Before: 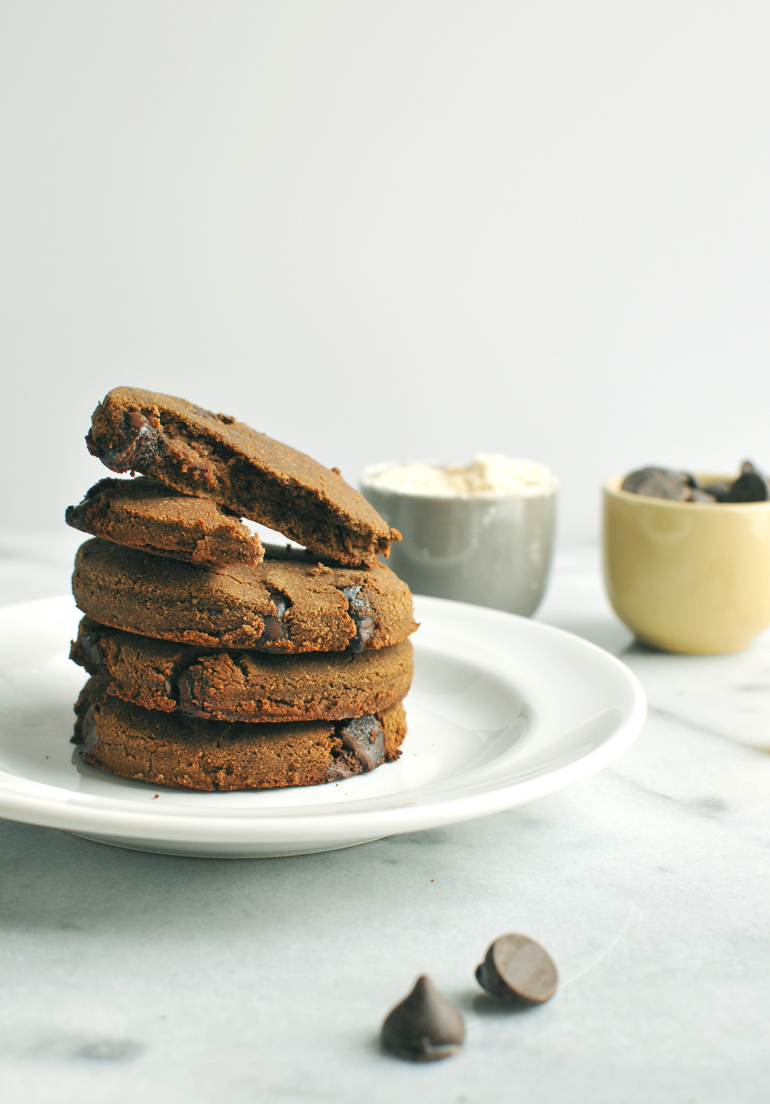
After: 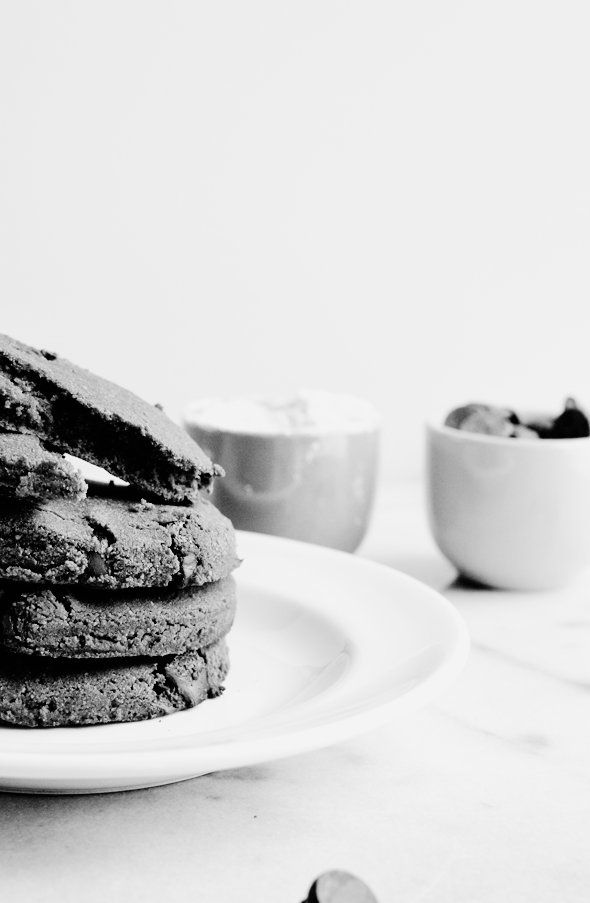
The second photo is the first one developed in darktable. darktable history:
filmic rgb: black relative exposure -5 EV, hardness 2.88, contrast 1.3, highlights saturation mix -30%
haze removal: compatibility mode true, adaptive false
crop: left 23.095%, top 5.827%, bottom 11.854%
monochrome: on, module defaults
tone curve: curves: ch0 [(0, 0) (0.003, 0.003) (0.011, 0.005) (0.025, 0.008) (0.044, 0.012) (0.069, 0.02) (0.1, 0.031) (0.136, 0.047) (0.177, 0.088) (0.224, 0.141) (0.277, 0.222) (0.335, 0.32) (0.399, 0.422) (0.468, 0.523) (0.543, 0.623) (0.623, 0.716) (0.709, 0.796) (0.801, 0.878) (0.898, 0.957) (1, 1)], preserve colors none
